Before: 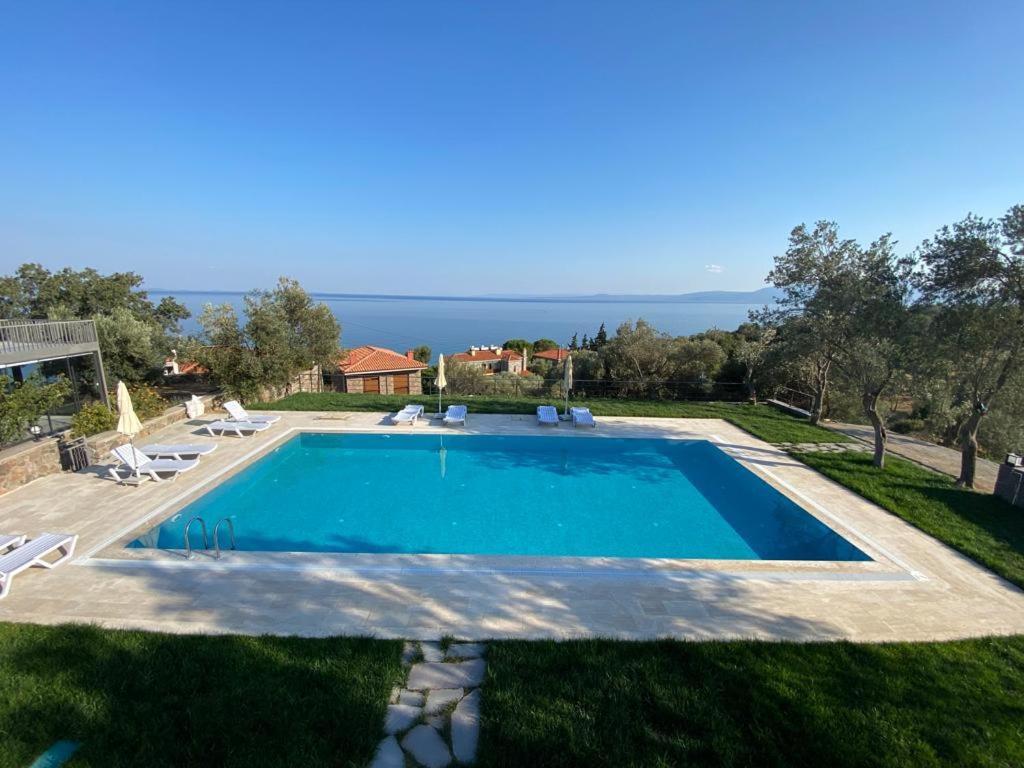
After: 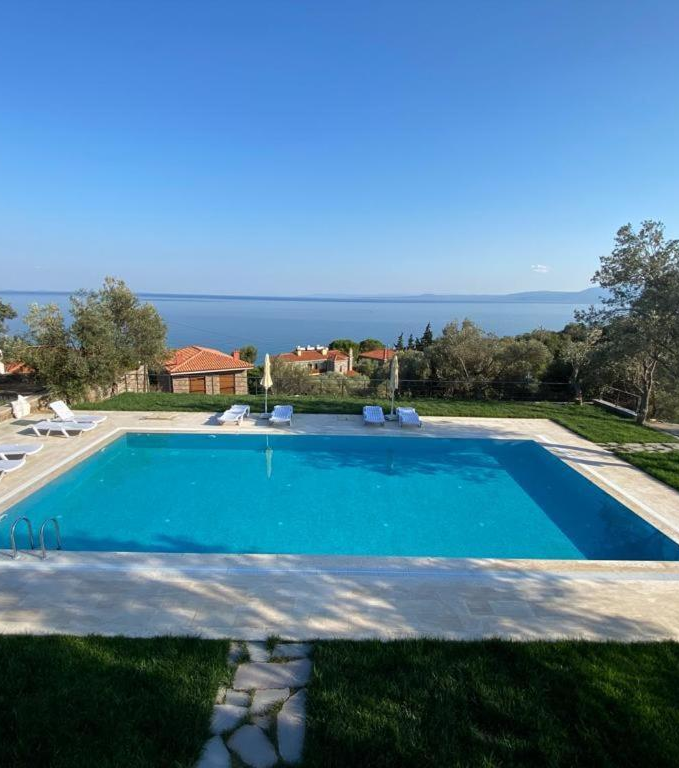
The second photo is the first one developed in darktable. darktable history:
crop: left 17.053%, right 16.551%
